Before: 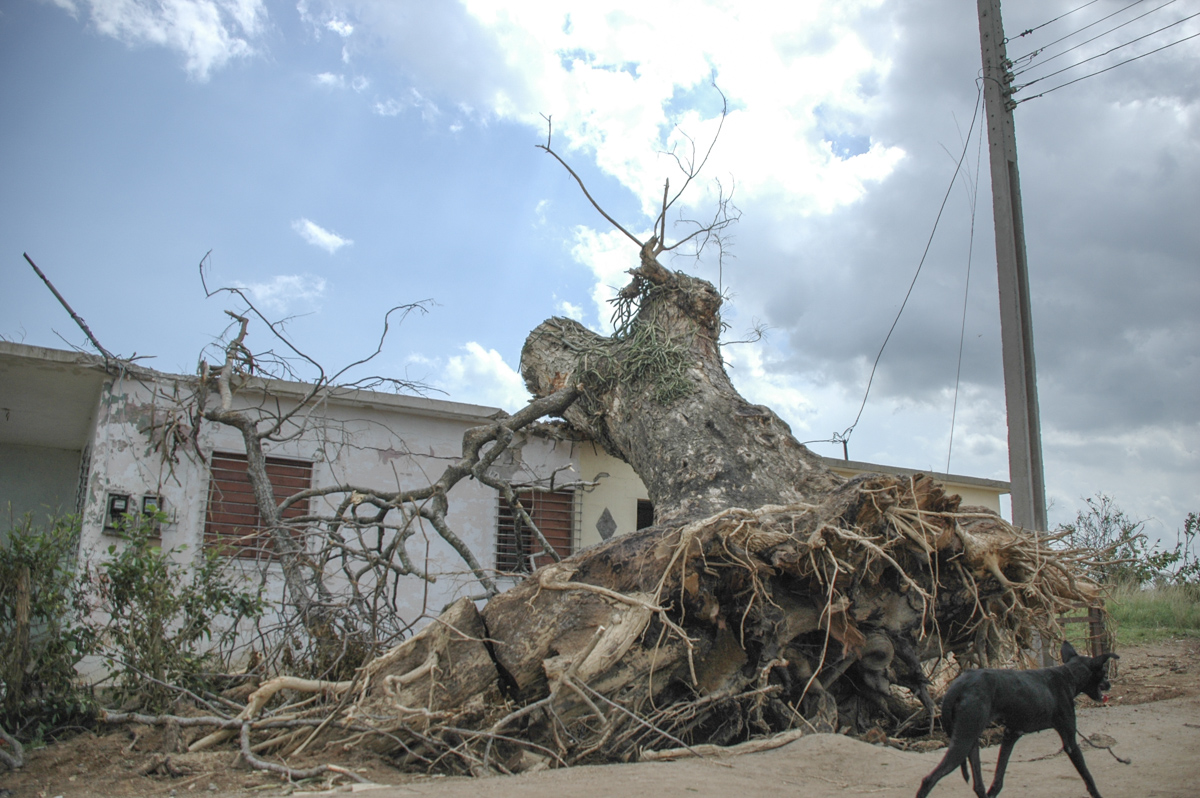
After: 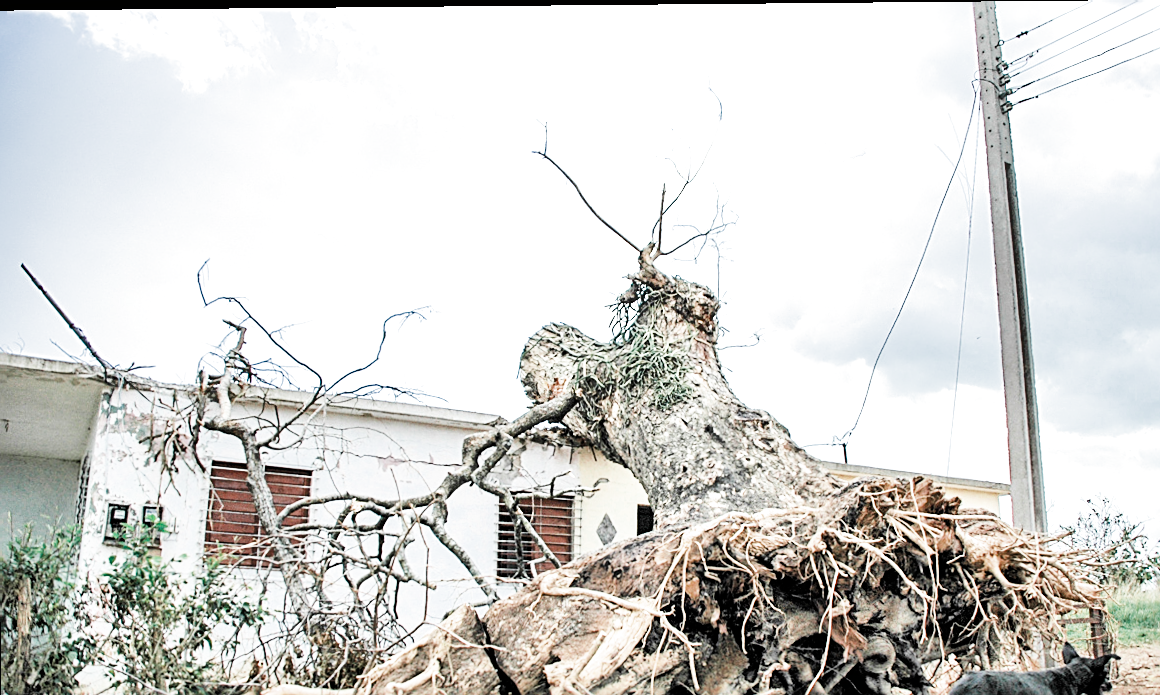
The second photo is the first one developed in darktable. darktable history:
sharpen: radius 2.539, amount 0.633
crop and rotate: angle 0.534°, left 0.434%, right 3.409%, bottom 14.092%
exposure: black level correction 0, exposure 1.45 EV, compensate exposure bias true, compensate highlight preservation false
tone equalizer: -8 EV -1.11 EV, -7 EV -1 EV, -6 EV -0.87 EV, -5 EV -0.542 EV, -3 EV 0.595 EV, -2 EV 0.846 EV, -1 EV 1 EV, +0 EV 1.05 EV
shadows and highlights: low approximation 0.01, soften with gaussian
filmic rgb: black relative exposure -5.08 EV, white relative exposure 3.96 EV, threshold 5.94 EV, hardness 2.89, contrast 1.39, highlights saturation mix -30.36%, enable highlight reconstruction true
contrast equalizer: octaves 7, y [[0.6 ×6], [0.55 ×6], [0 ×6], [0 ×6], [0 ×6]], mix 0.15
color zones: curves: ch0 [(0, 0.5) (0.125, 0.4) (0.25, 0.5) (0.375, 0.4) (0.5, 0.4) (0.625, 0.35) (0.75, 0.35) (0.875, 0.5)]; ch1 [(0, 0.35) (0.125, 0.45) (0.25, 0.35) (0.375, 0.35) (0.5, 0.35) (0.625, 0.35) (0.75, 0.45) (0.875, 0.35)]; ch2 [(0, 0.6) (0.125, 0.5) (0.25, 0.5) (0.375, 0.6) (0.5, 0.6) (0.625, 0.5) (0.75, 0.5) (0.875, 0.5)]
